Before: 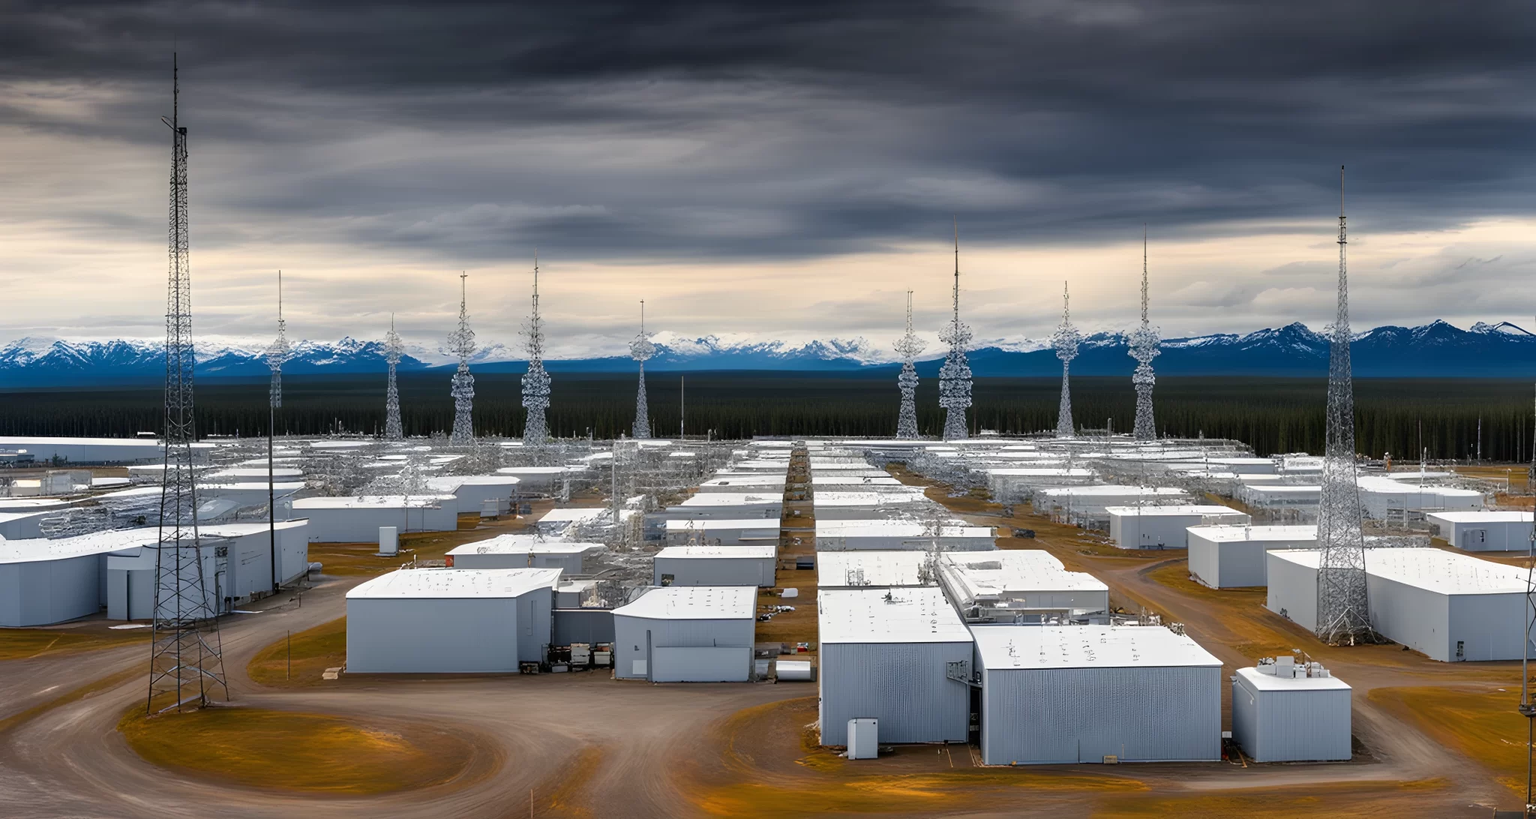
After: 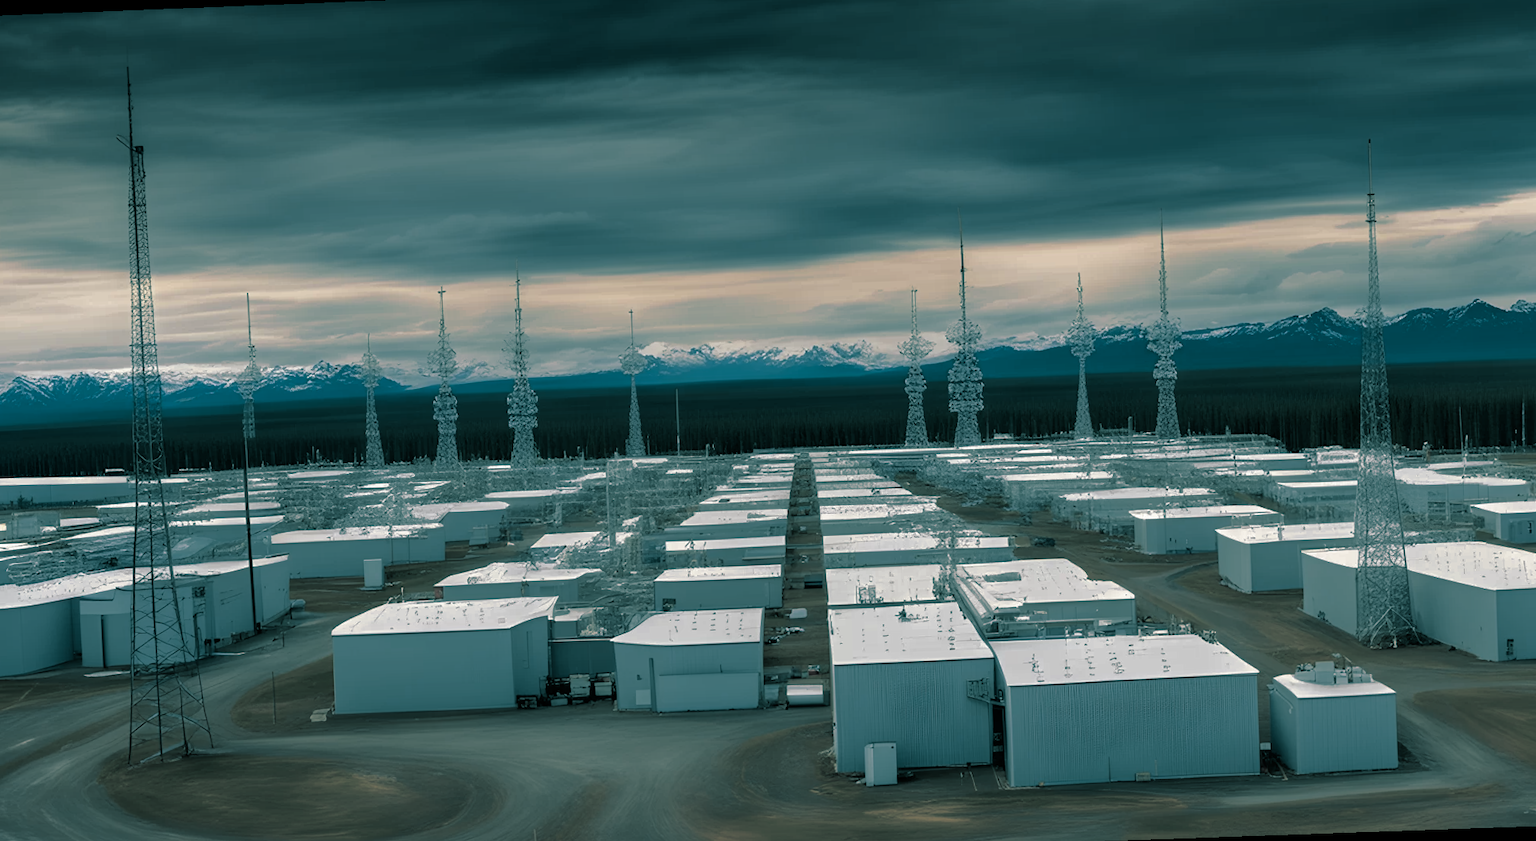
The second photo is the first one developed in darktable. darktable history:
rotate and perspective: rotation -2.12°, lens shift (vertical) 0.009, lens shift (horizontal) -0.008, automatic cropping original format, crop left 0.036, crop right 0.964, crop top 0.05, crop bottom 0.959
base curve: curves: ch0 [(0, 0) (0.841, 0.609) (1, 1)]
split-toning: shadows › hue 186.43°, highlights › hue 49.29°, compress 30.29%
